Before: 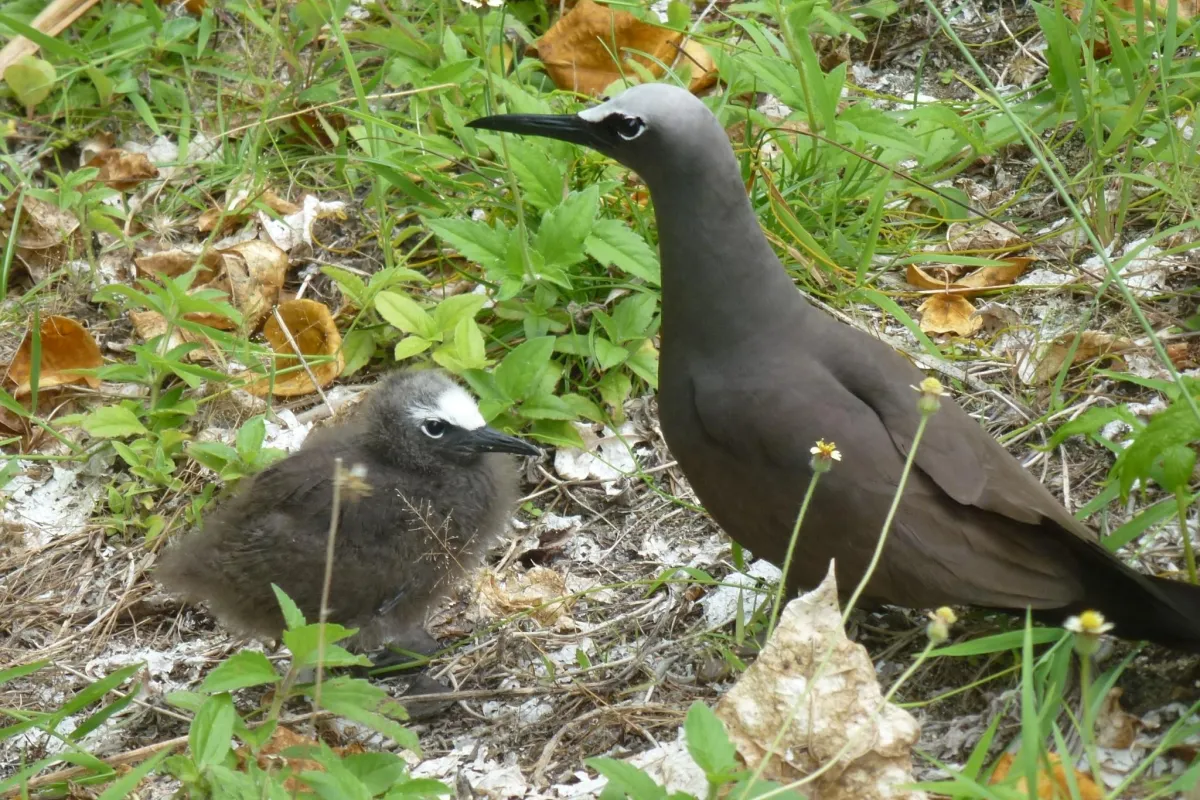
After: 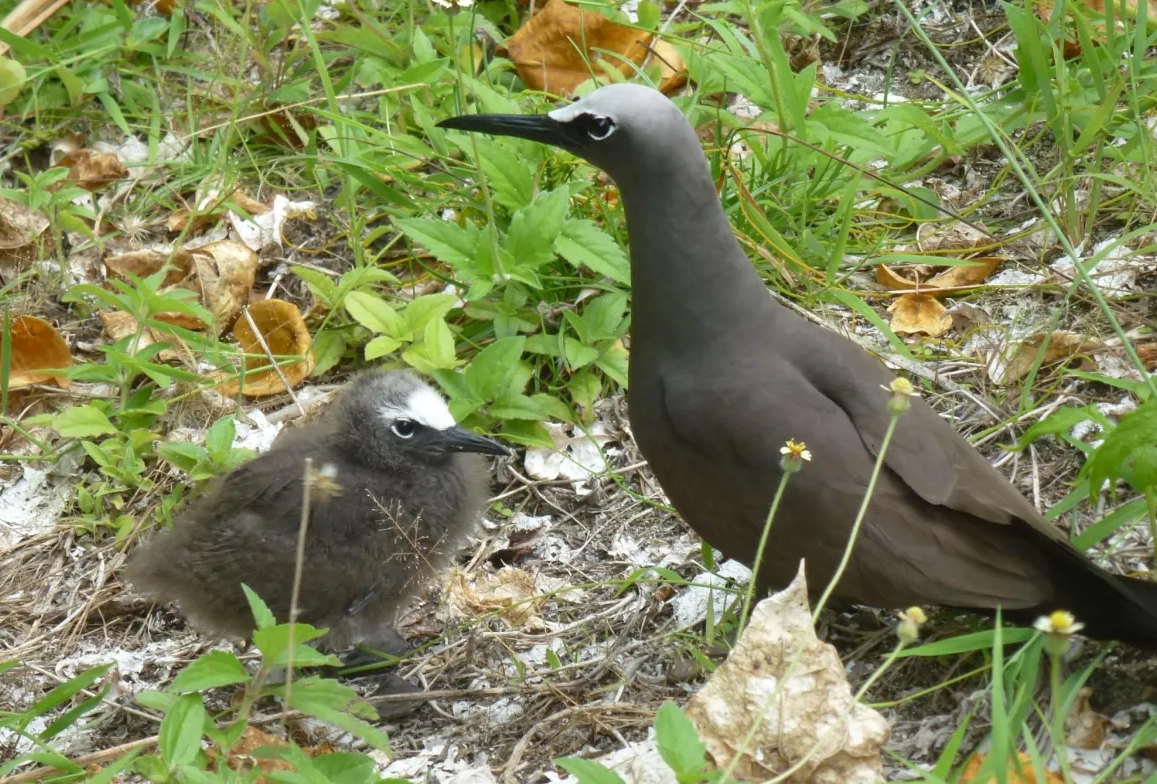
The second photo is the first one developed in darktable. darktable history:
tone equalizer: on, module defaults
crop and rotate: left 2.505%, right 1.062%, bottom 1.976%
